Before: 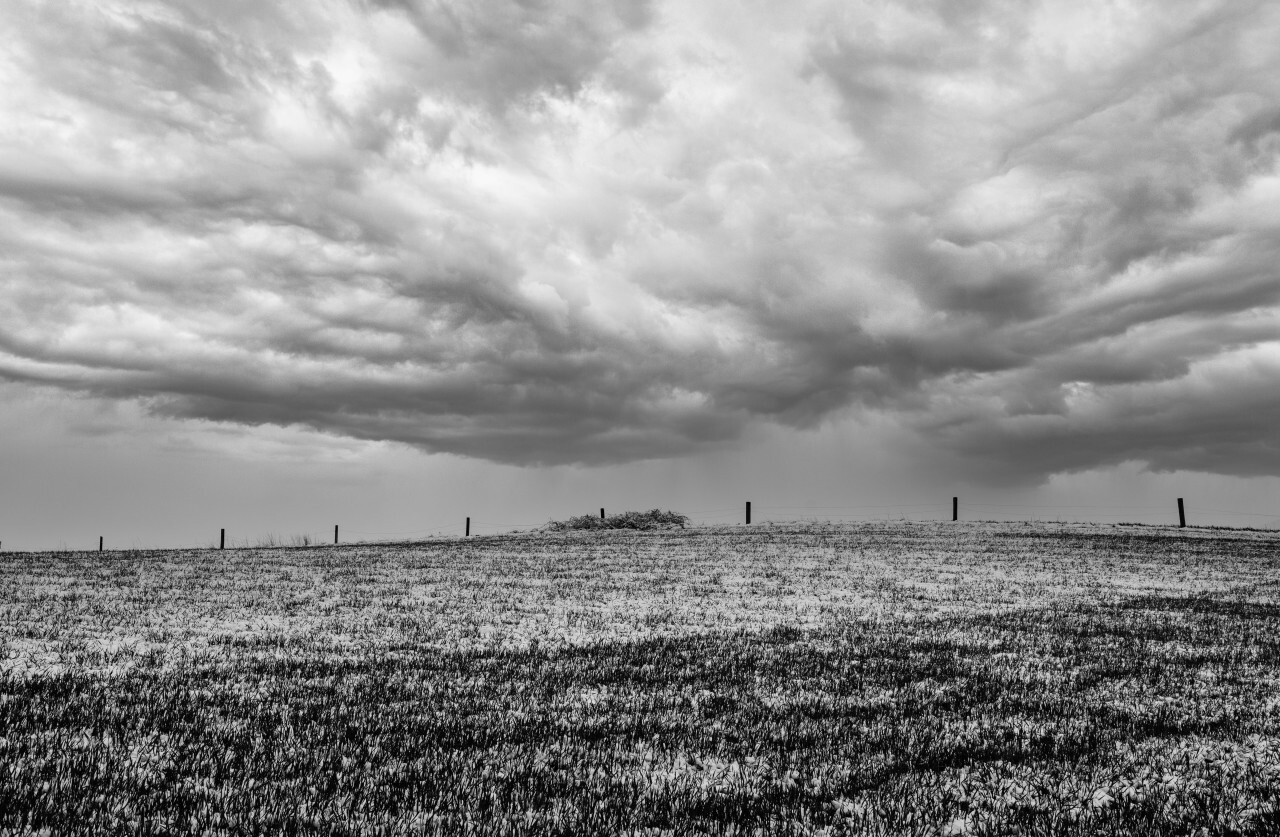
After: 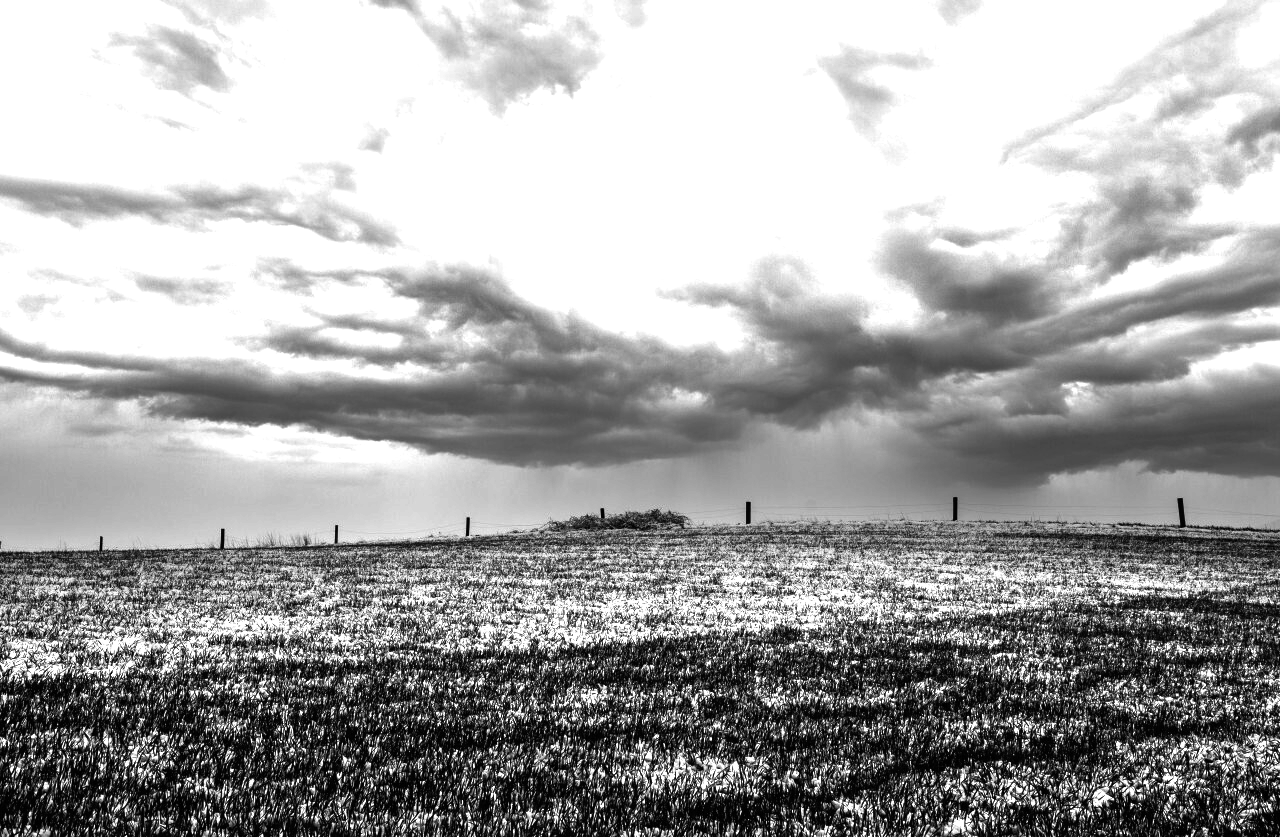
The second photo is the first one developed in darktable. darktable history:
color balance rgb: perceptual saturation grading › global saturation 45.94%, perceptual saturation grading › highlights -50.426%, perceptual saturation grading › shadows 30.259%, perceptual brilliance grading › highlights 74.828%, perceptual brilliance grading › shadows -30.221%
exposure: exposure -0.466 EV, compensate exposure bias true, compensate highlight preservation false
